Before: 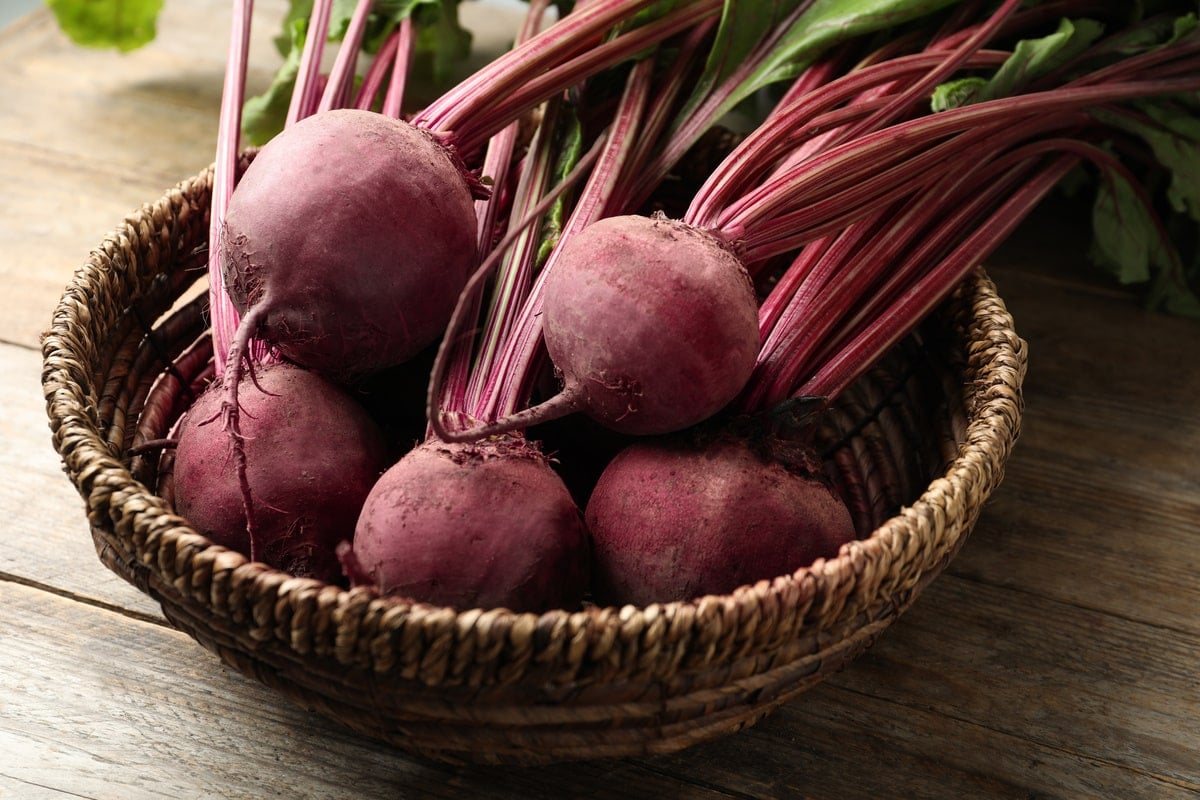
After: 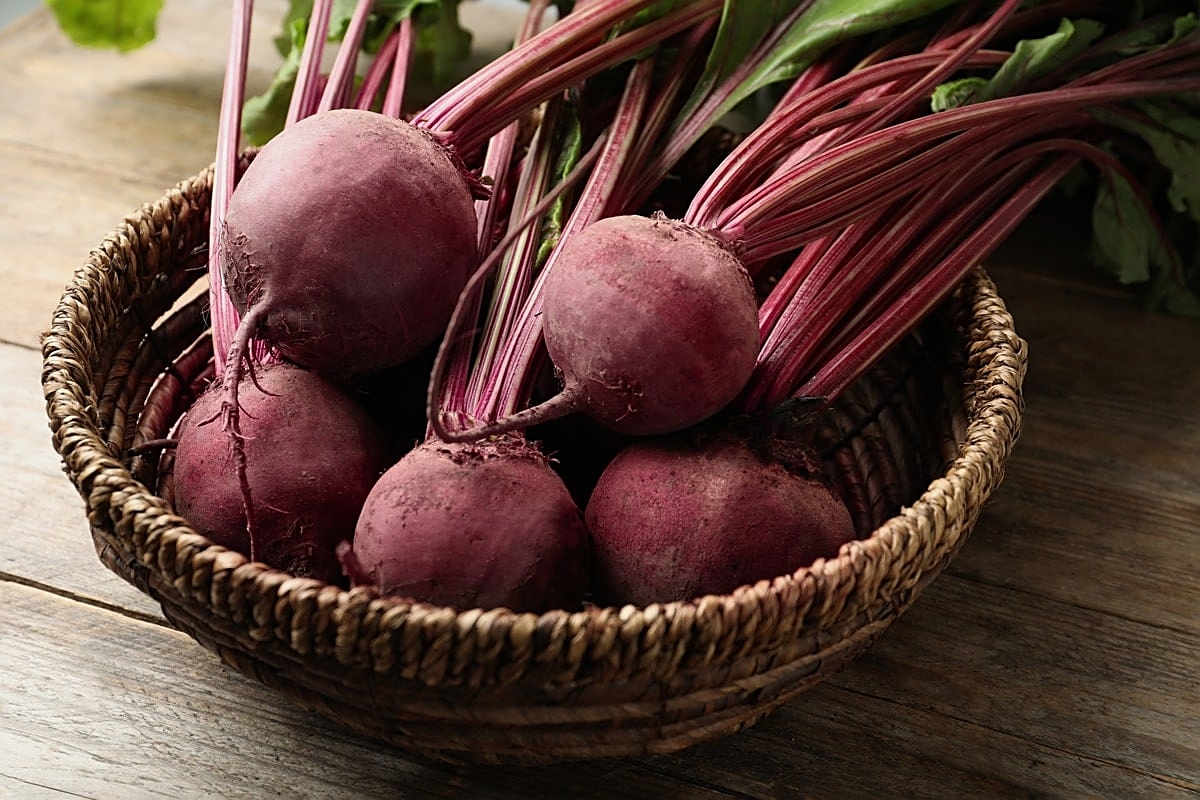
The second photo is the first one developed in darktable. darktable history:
sharpen: on, module defaults
exposure: exposure -0.182 EV, compensate exposure bias true, compensate highlight preservation false
